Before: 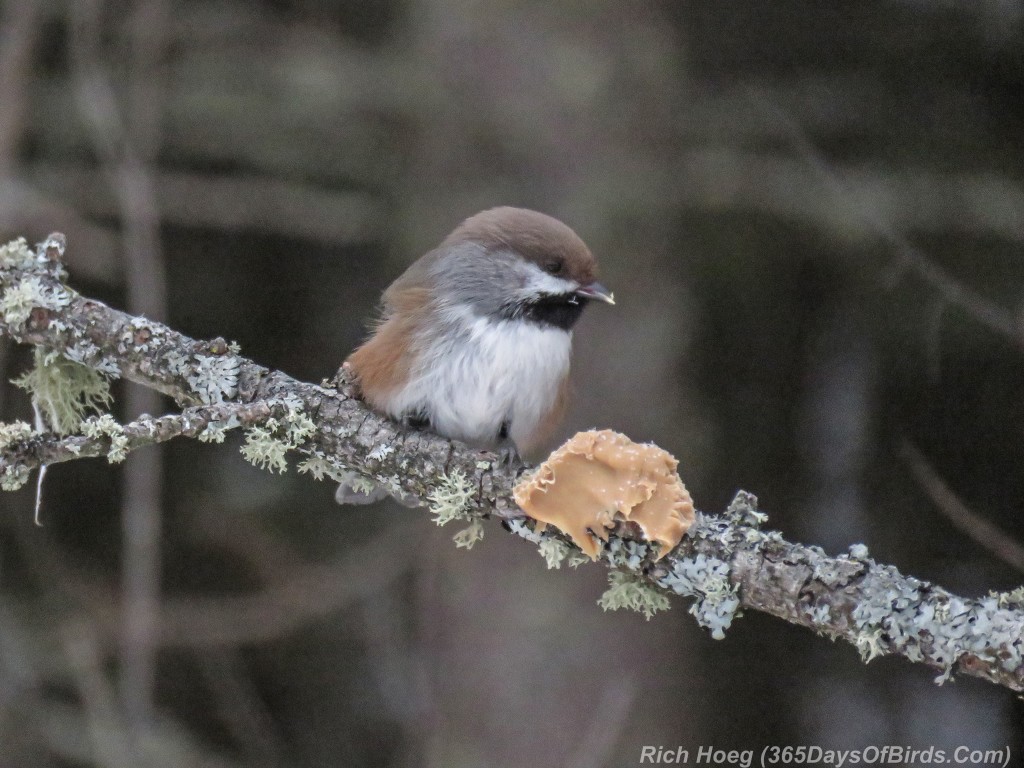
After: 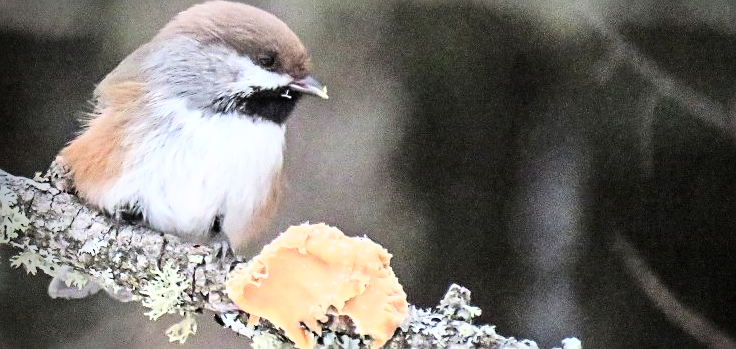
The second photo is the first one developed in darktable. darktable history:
exposure: exposure 0.201 EV, compensate highlight preservation false
crop and rotate: left 28.061%, top 26.851%, bottom 27.677%
sharpen: on, module defaults
base curve: curves: ch0 [(0, 0) (0.007, 0.004) (0.027, 0.03) (0.046, 0.07) (0.207, 0.54) (0.442, 0.872) (0.673, 0.972) (1, 1)]
vignetting: fall-off start 76.02%, fall-off radius 28.16%, saturation -0.027, width/height ratio 0.976, unbound false
